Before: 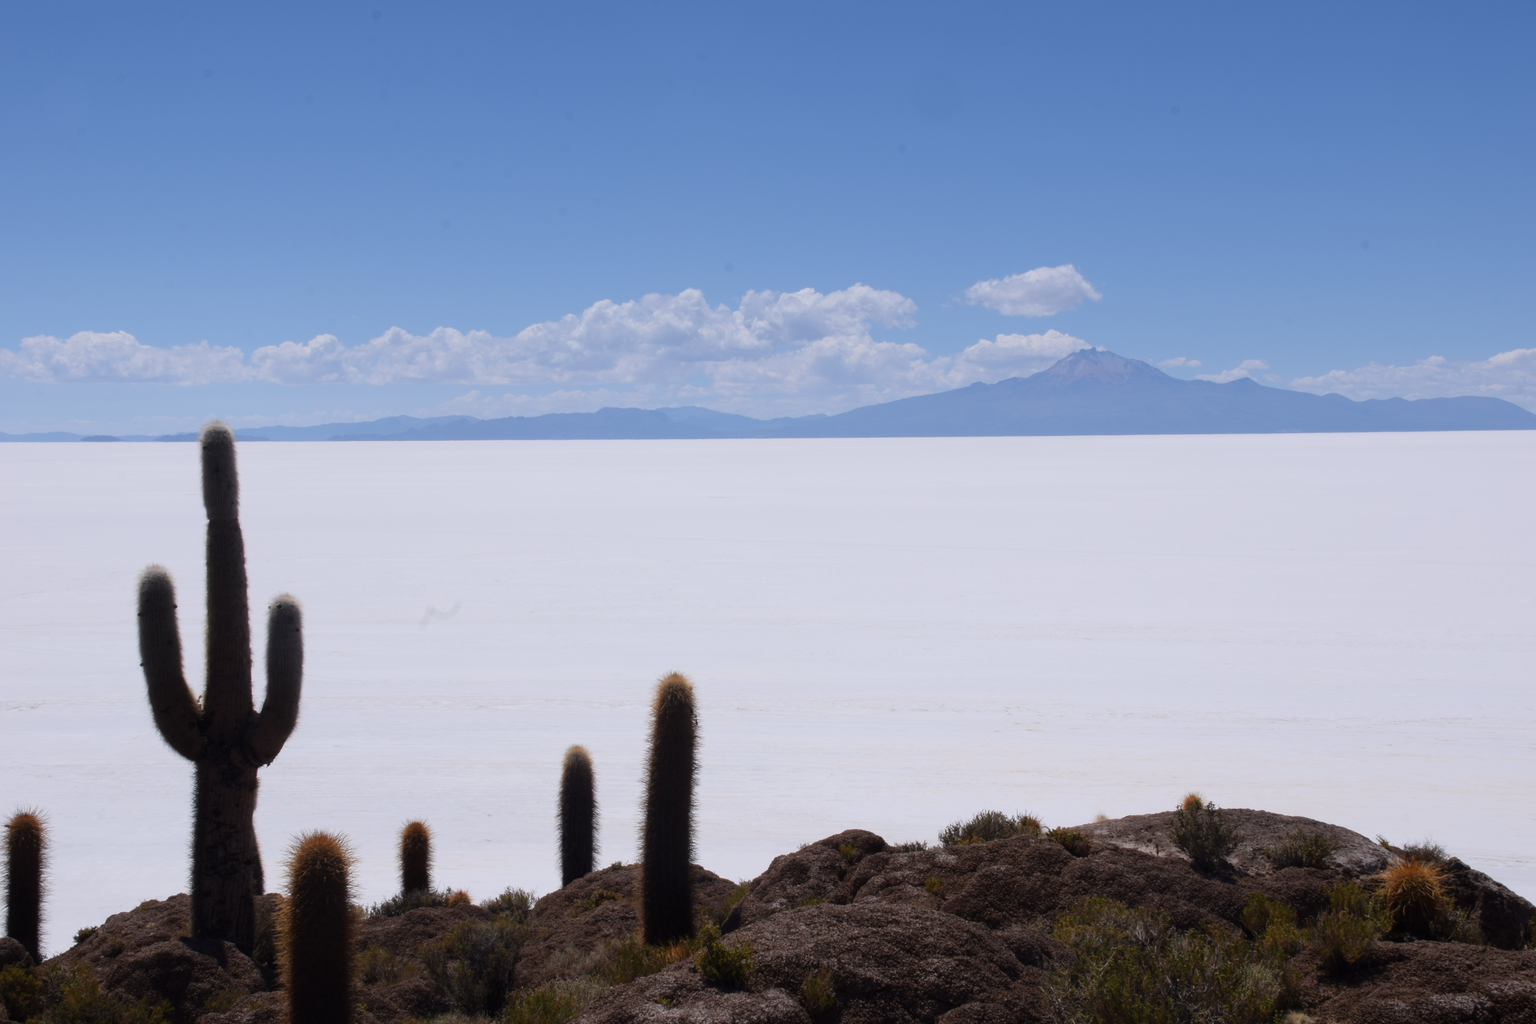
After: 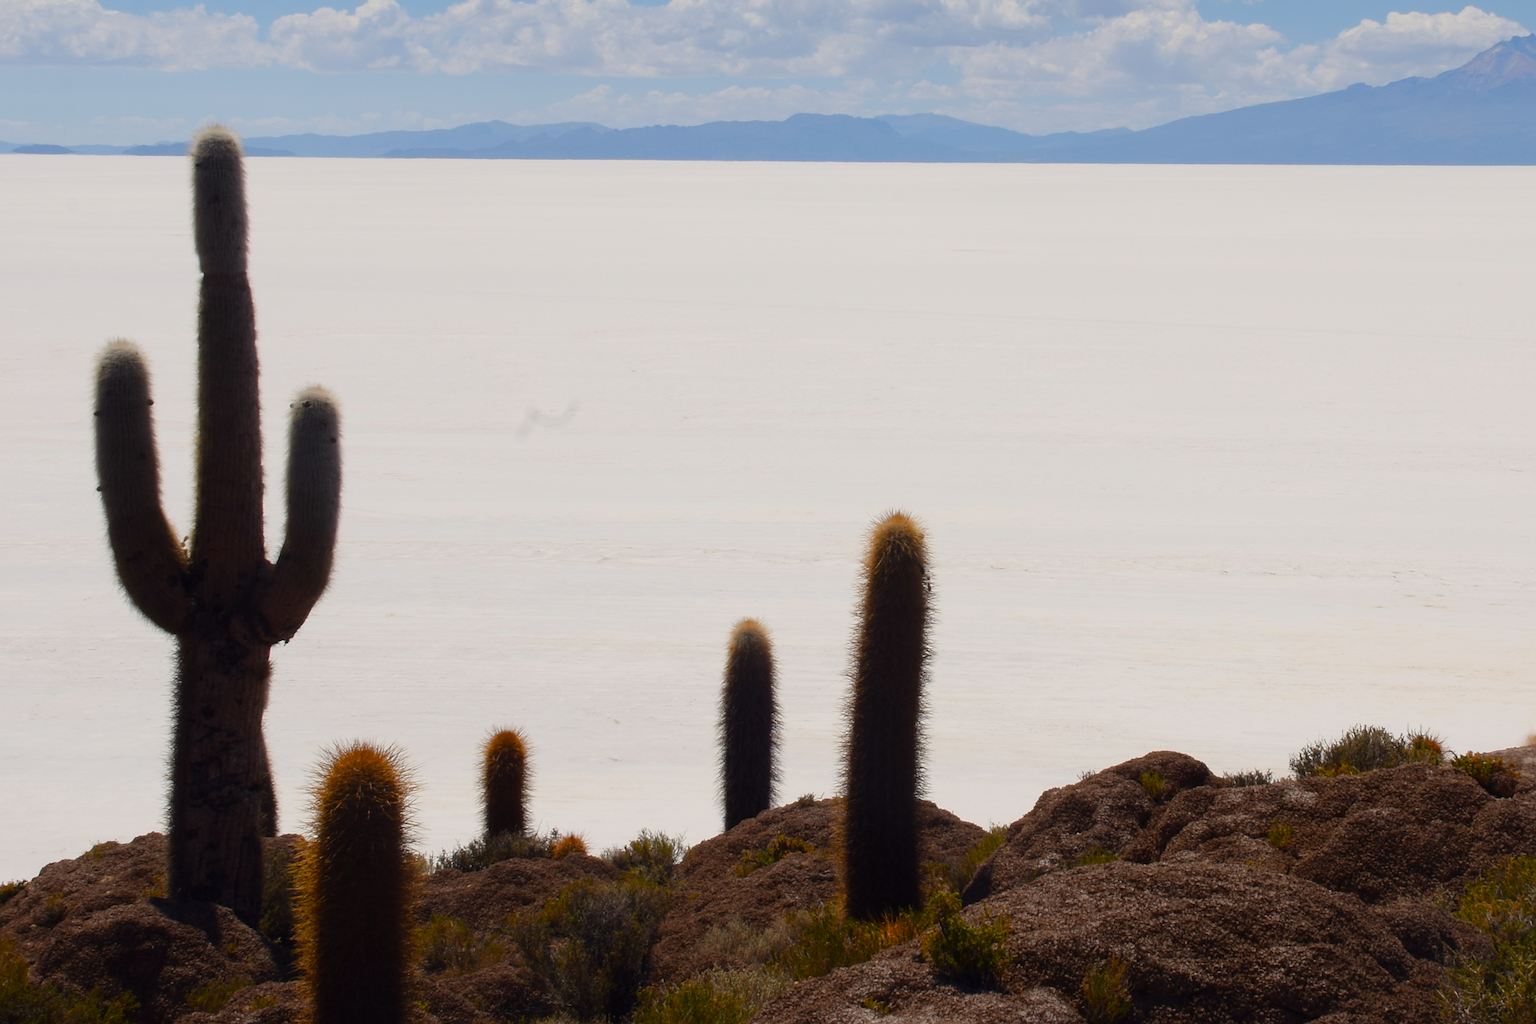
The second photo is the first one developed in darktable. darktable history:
crop and rotate: angle -0.82°, left 3.85%, top 31.828%, right 27.992%
sharpen: on, module defaults
white balance: red 1.029, blue 0.92
color balance rgb: perceptual saturation grading › global saturation 35%, perceptual saturation grading › highlights -30%, perceptual saturation grading › shadows 35%, perceptual brilliance grading › global brilliance 3%, perceptual brilliance grading › highlights -3%, perceptual brilliance grading › shadows 3%
